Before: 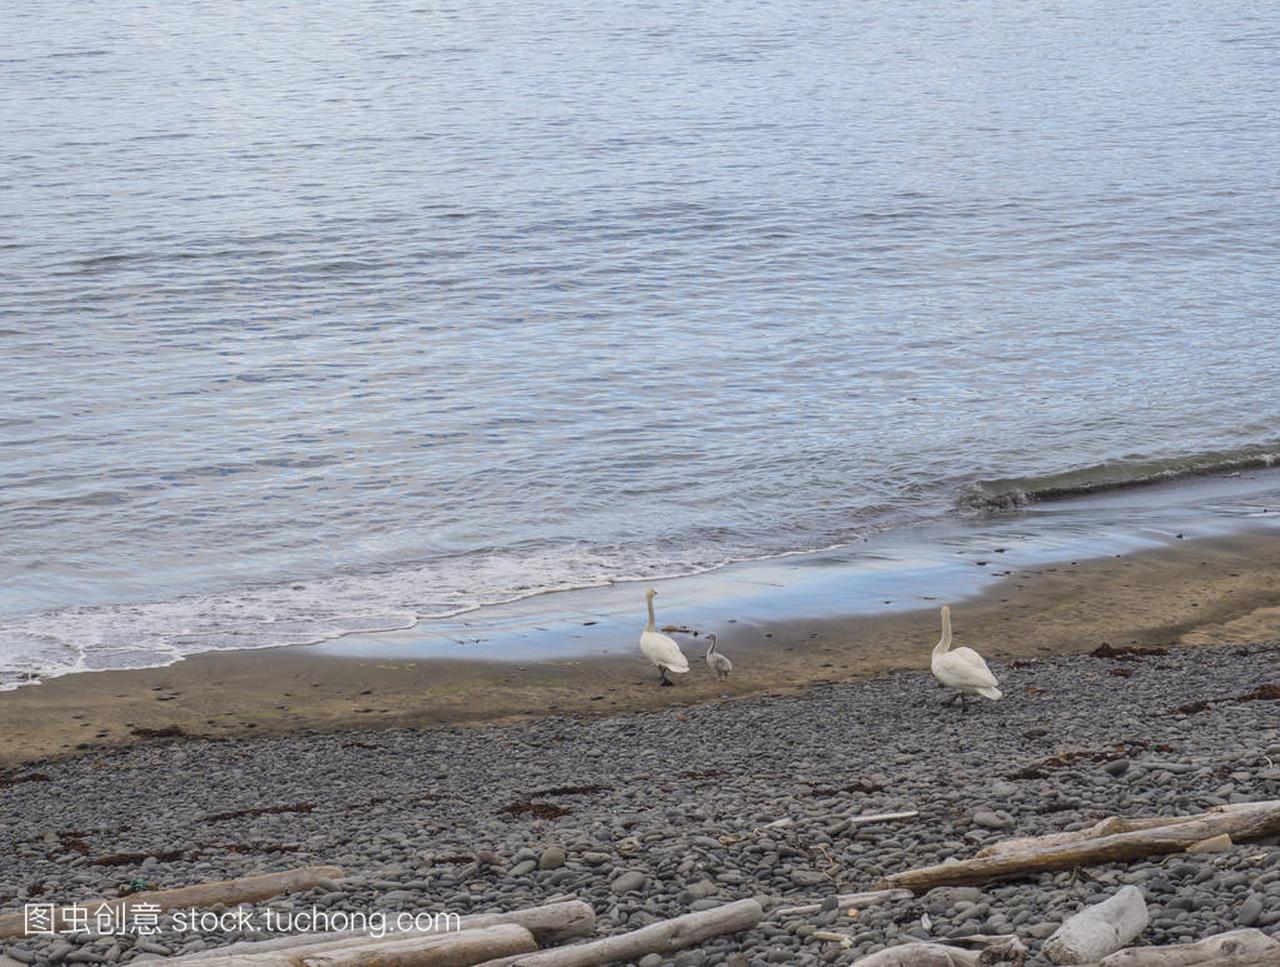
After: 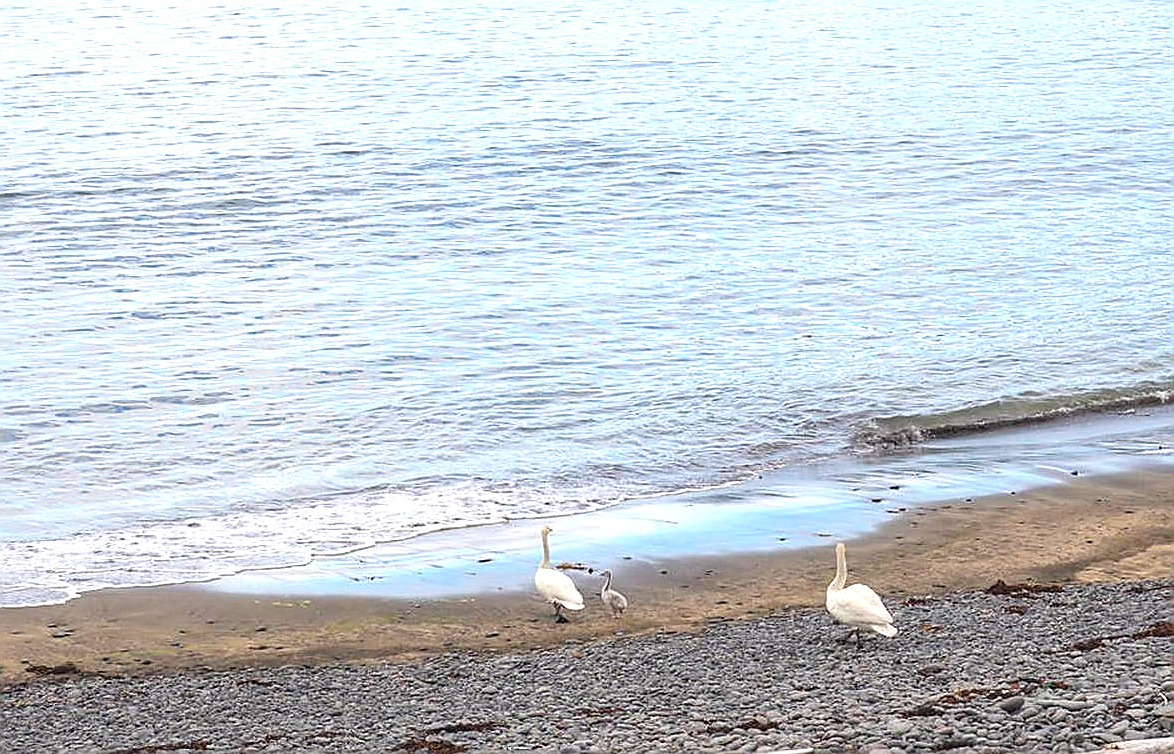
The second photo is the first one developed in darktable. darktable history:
exposure: black level correction -0.001, exposure 0.905 EV, compensate exposure bias true, compensate highlight preservation false
crop: left 8.257%, top 6.588%, bottom 15.341%
sharpen: radius 1.363, amount 1.234, threshold 0.602
